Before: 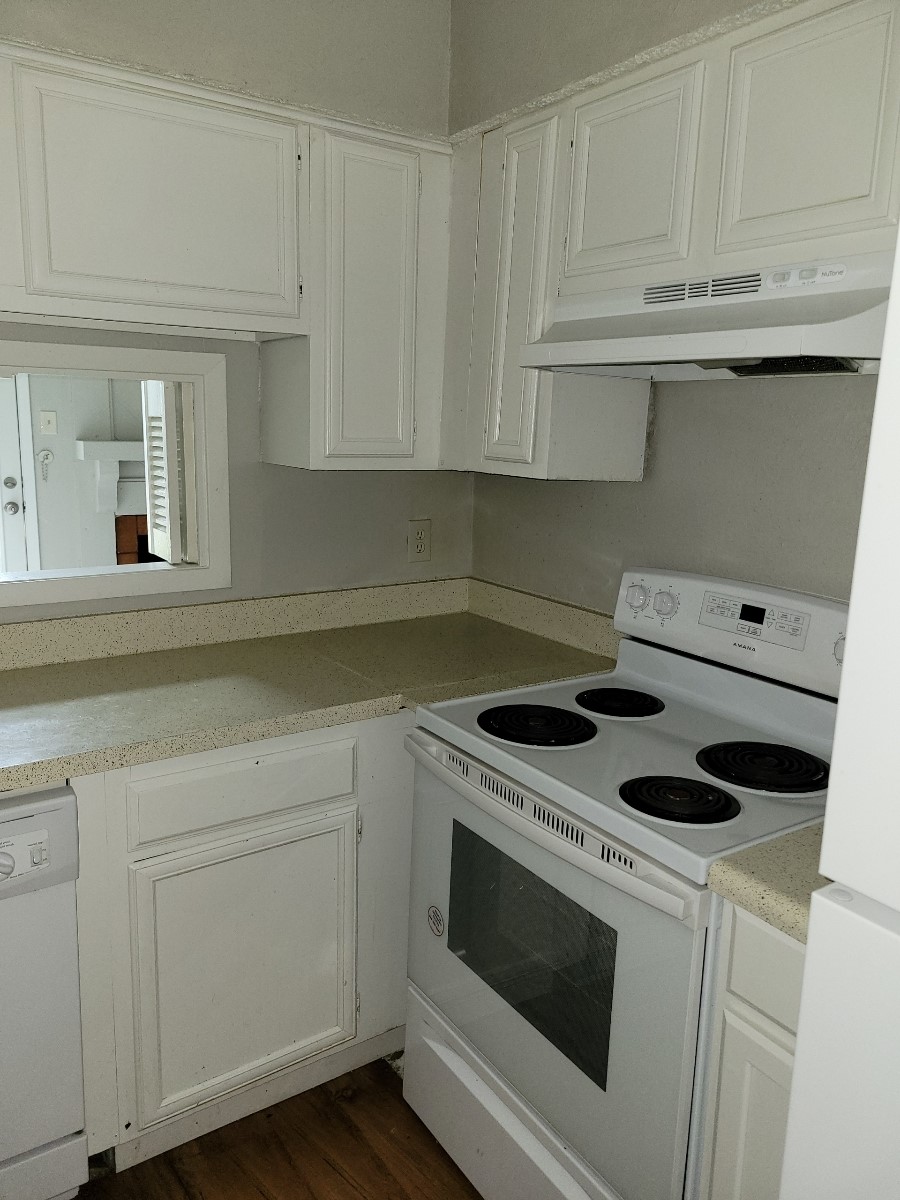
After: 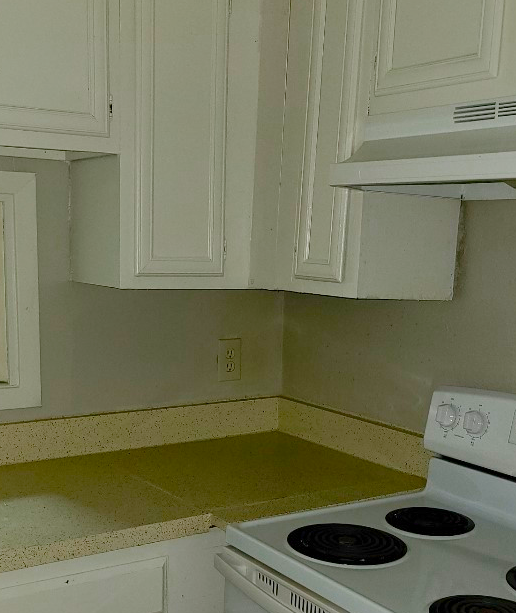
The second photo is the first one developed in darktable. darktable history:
shadows and highlights: highlights color adjustment 73.19%
crop: left 21.207%, top 15.124%, right 21.437%, bottom 33.737%
color balance rgb: perceptual saturation grading › global saturation 20%, perceptual saturation grading › highlights -25.21%, perceptual saturation grading › shadows 49.634%, global vibrance 20%
color zones: curves: ch0 [(0, 0.425) (0.143, 0.422) (0.286, 0.42) (0.429, 0.419) (0.571, 0.419) (0.714, 0.42) (0.857, 0.422) (1, 0.425)]; ch1 [(0, 0.666) (0.143, 0.669) (0.286, 0.671) (0.429, 0.67) (0.571, 0.67) (0.714, 0.67) (0.857, 0.67) (1, 0.666)]
